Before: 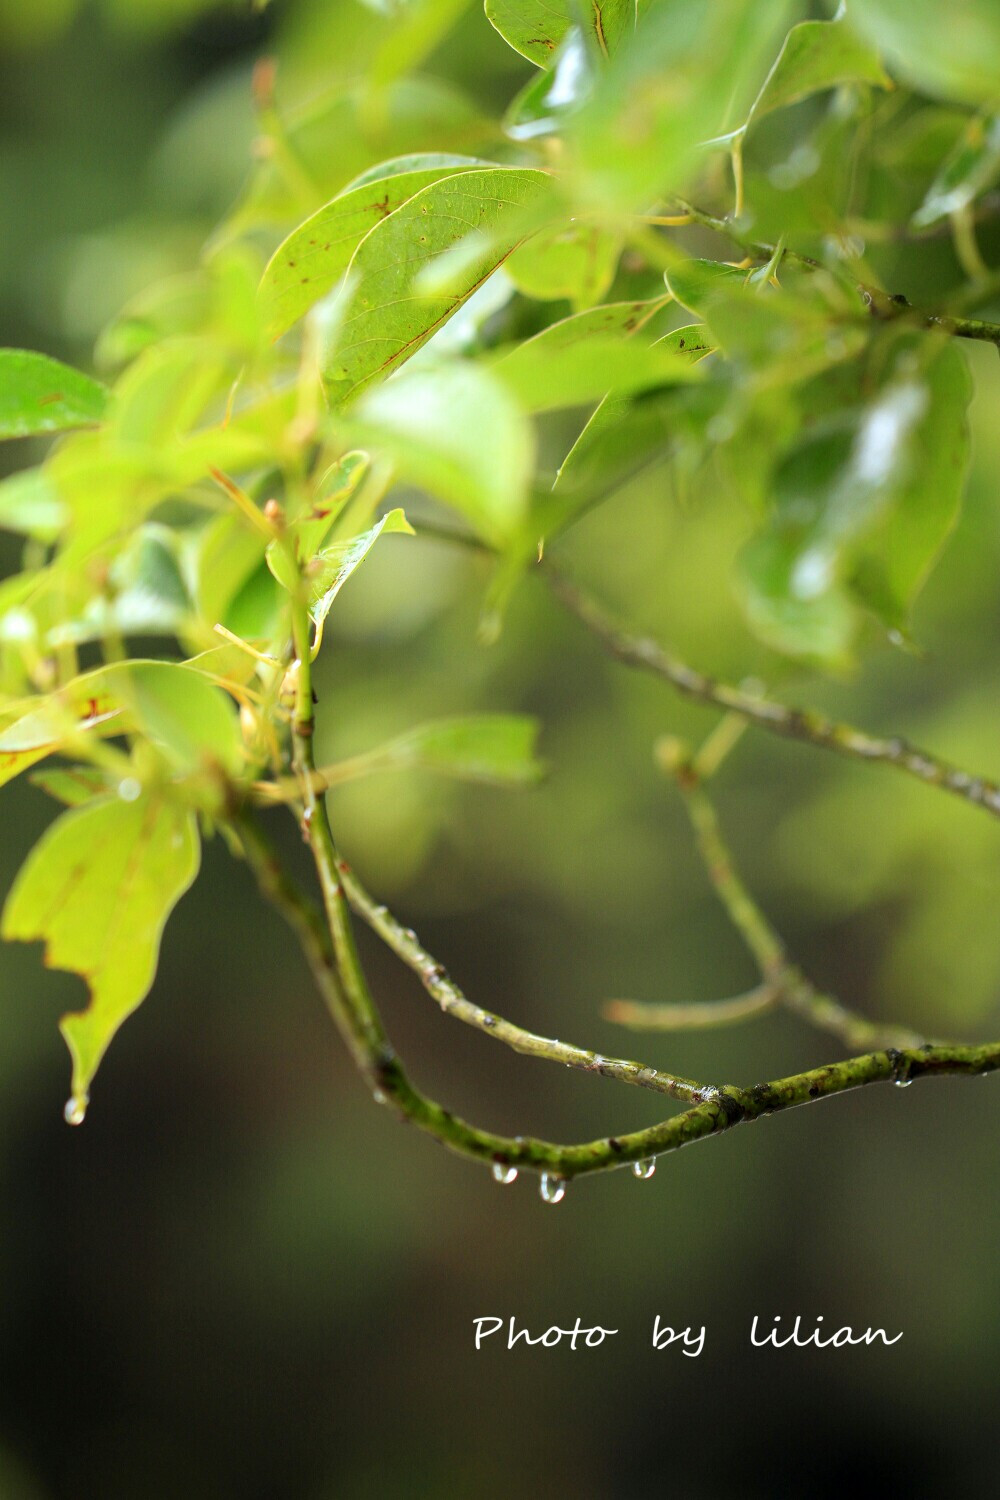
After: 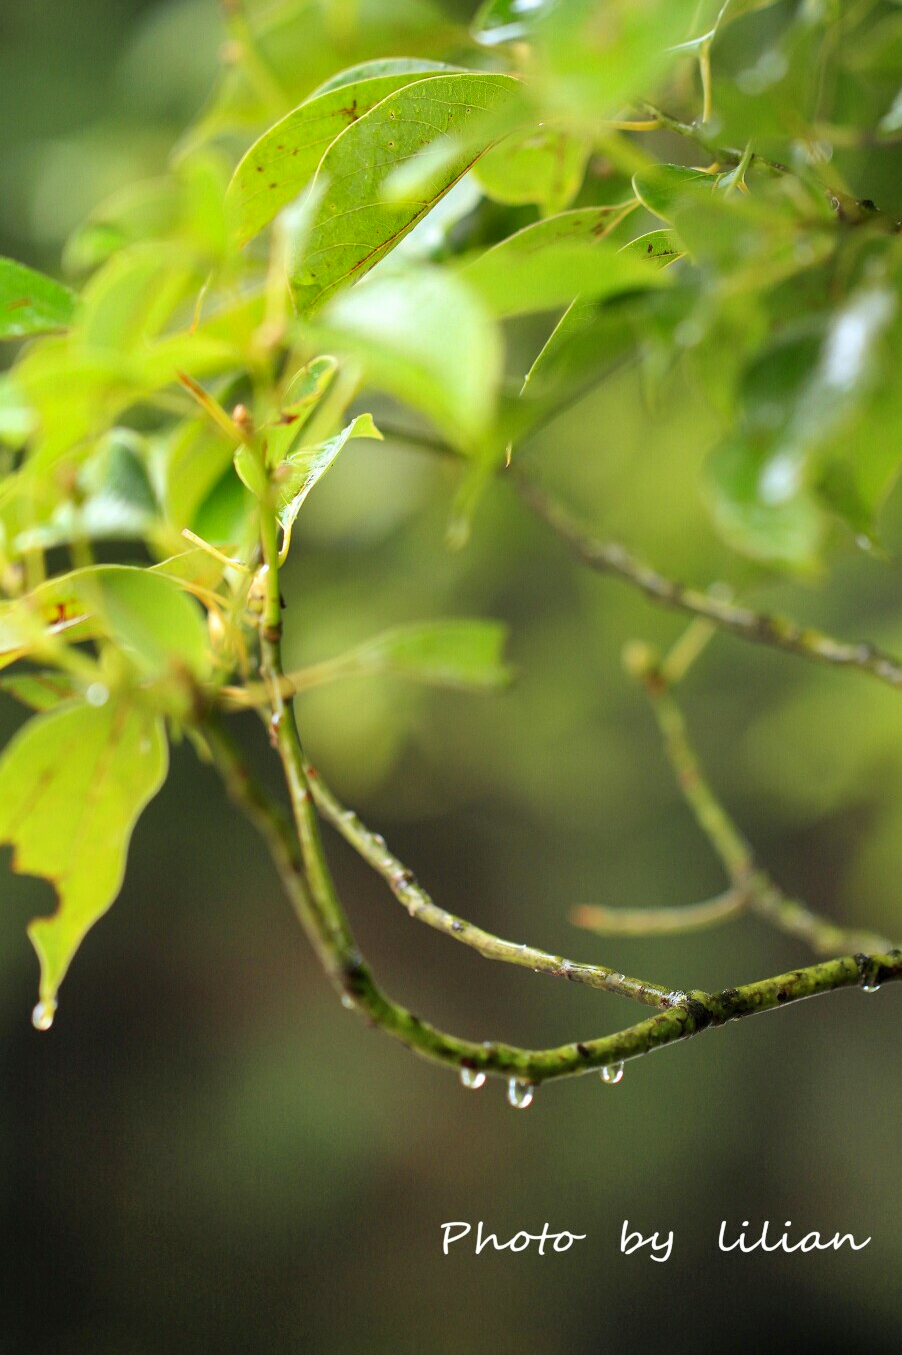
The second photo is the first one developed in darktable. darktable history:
crop: left 3.248%, top 6.379%, right 6.501%, bottom 3.237%
shadows and highlights: shadows 49.36, highlights -41.14, soften with gaussian
